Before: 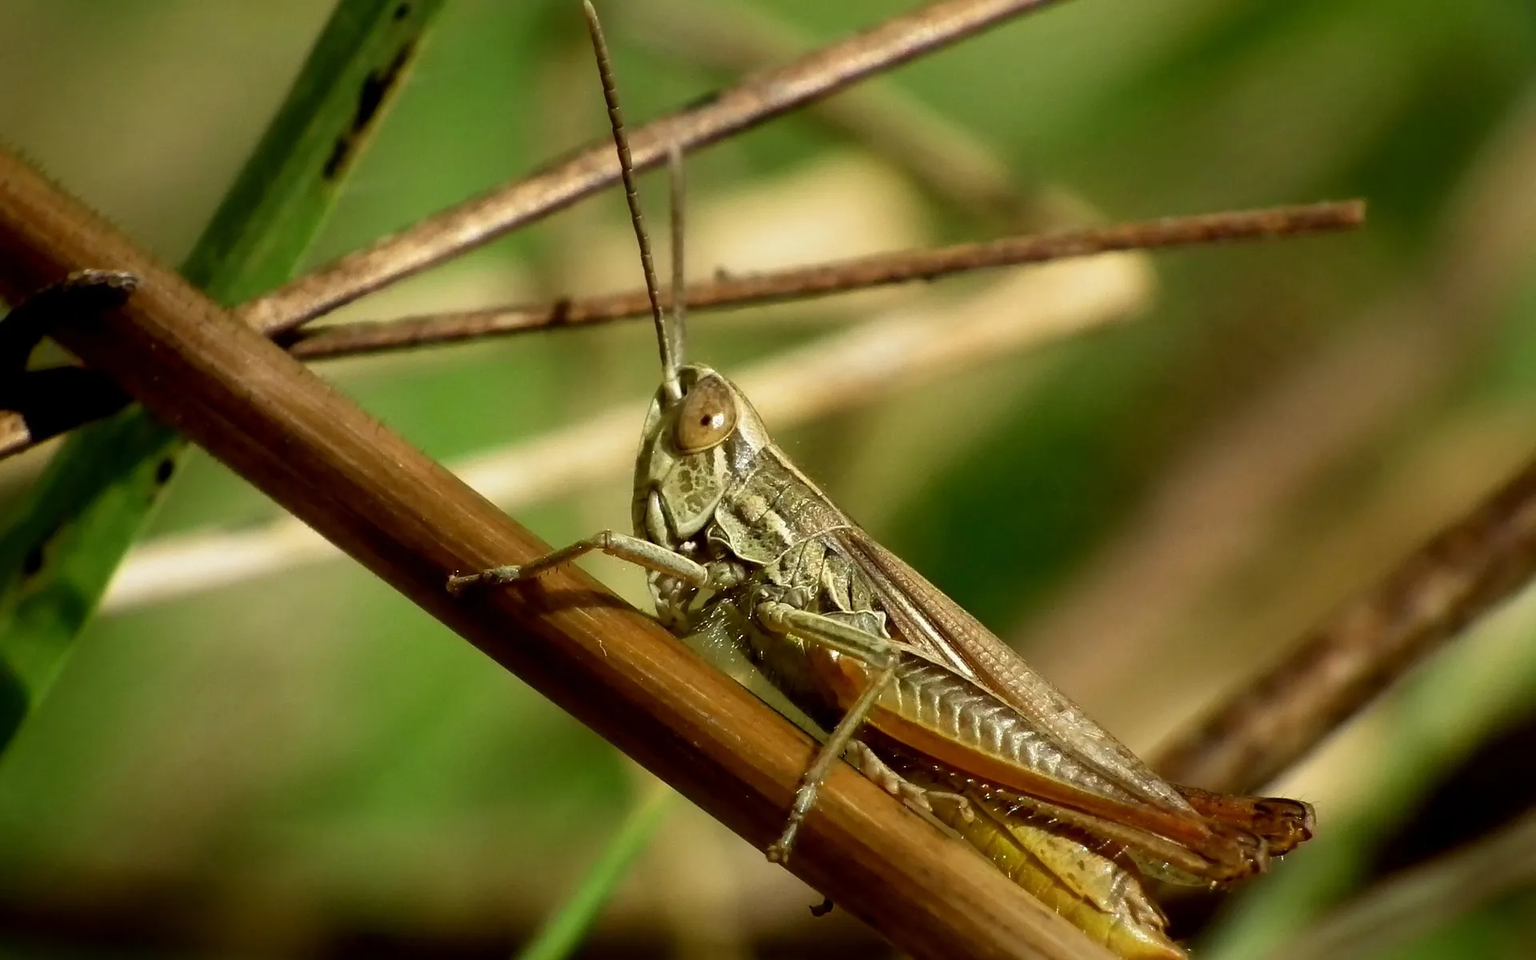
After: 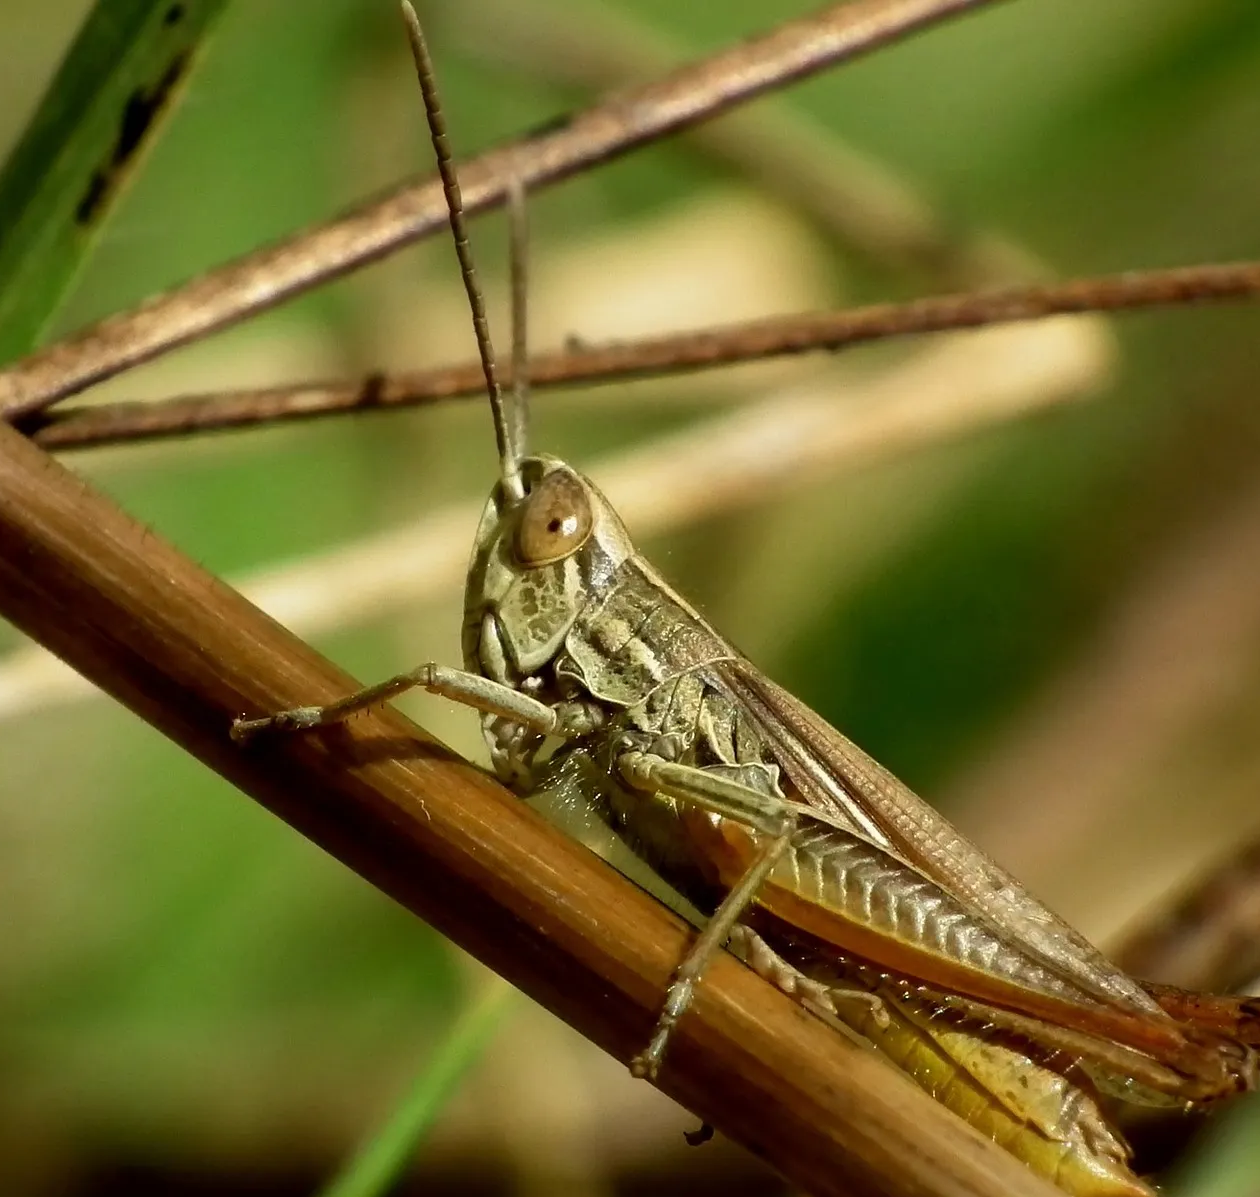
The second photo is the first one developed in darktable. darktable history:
crop: left 17.113%, right 16.554%
